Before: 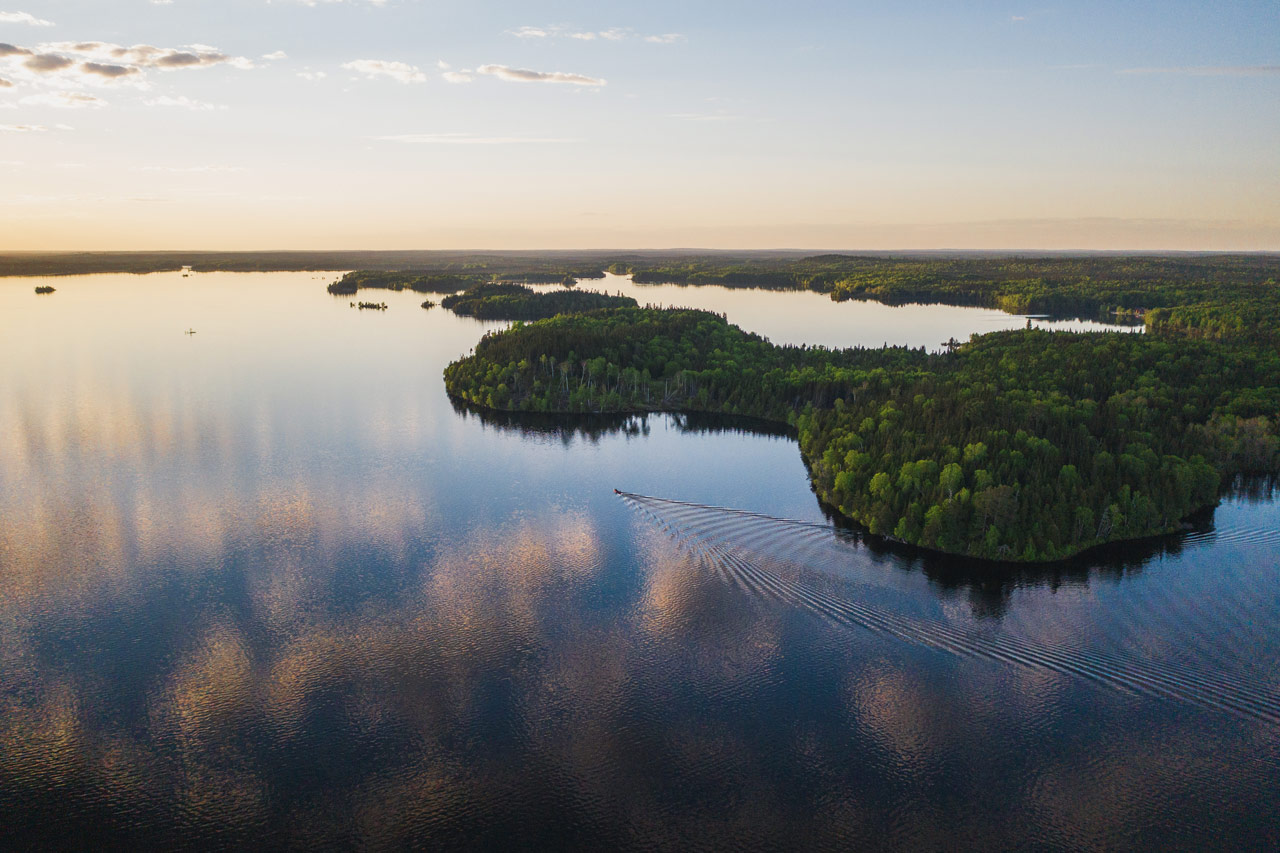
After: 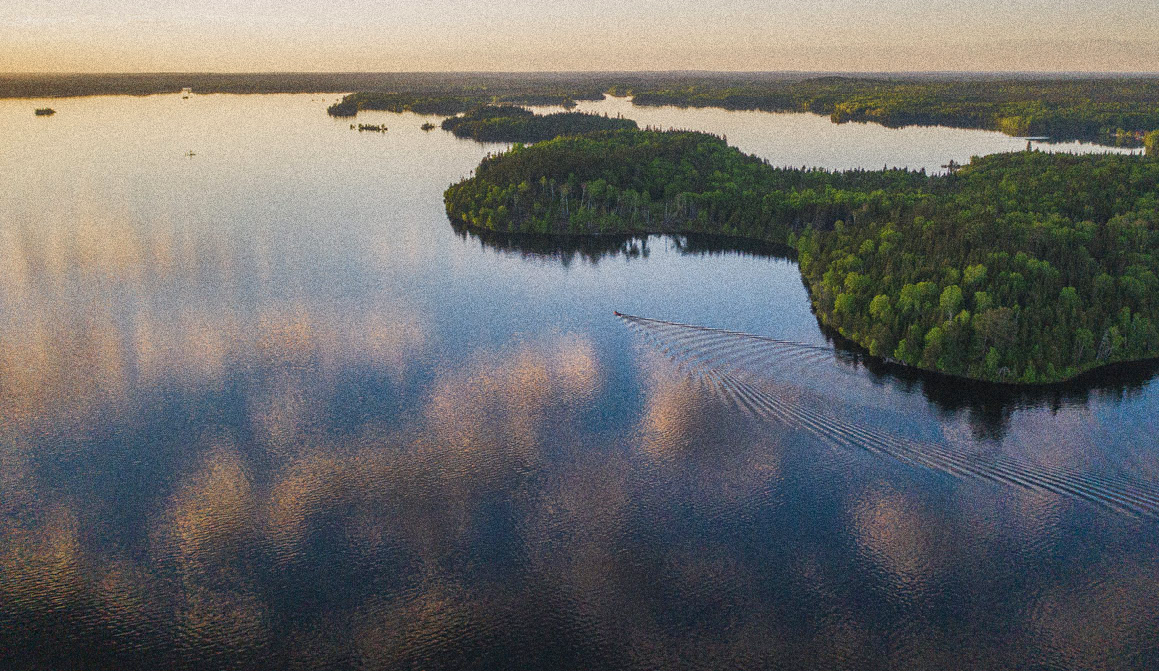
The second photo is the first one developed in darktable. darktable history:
crop: top 20.916%, right 9.437%, bottom 0.316%
shadows and highlights: on, module defaults
grain: coarseness 14.49 ISO, strength 48.04%, mid-tones bias 35%
